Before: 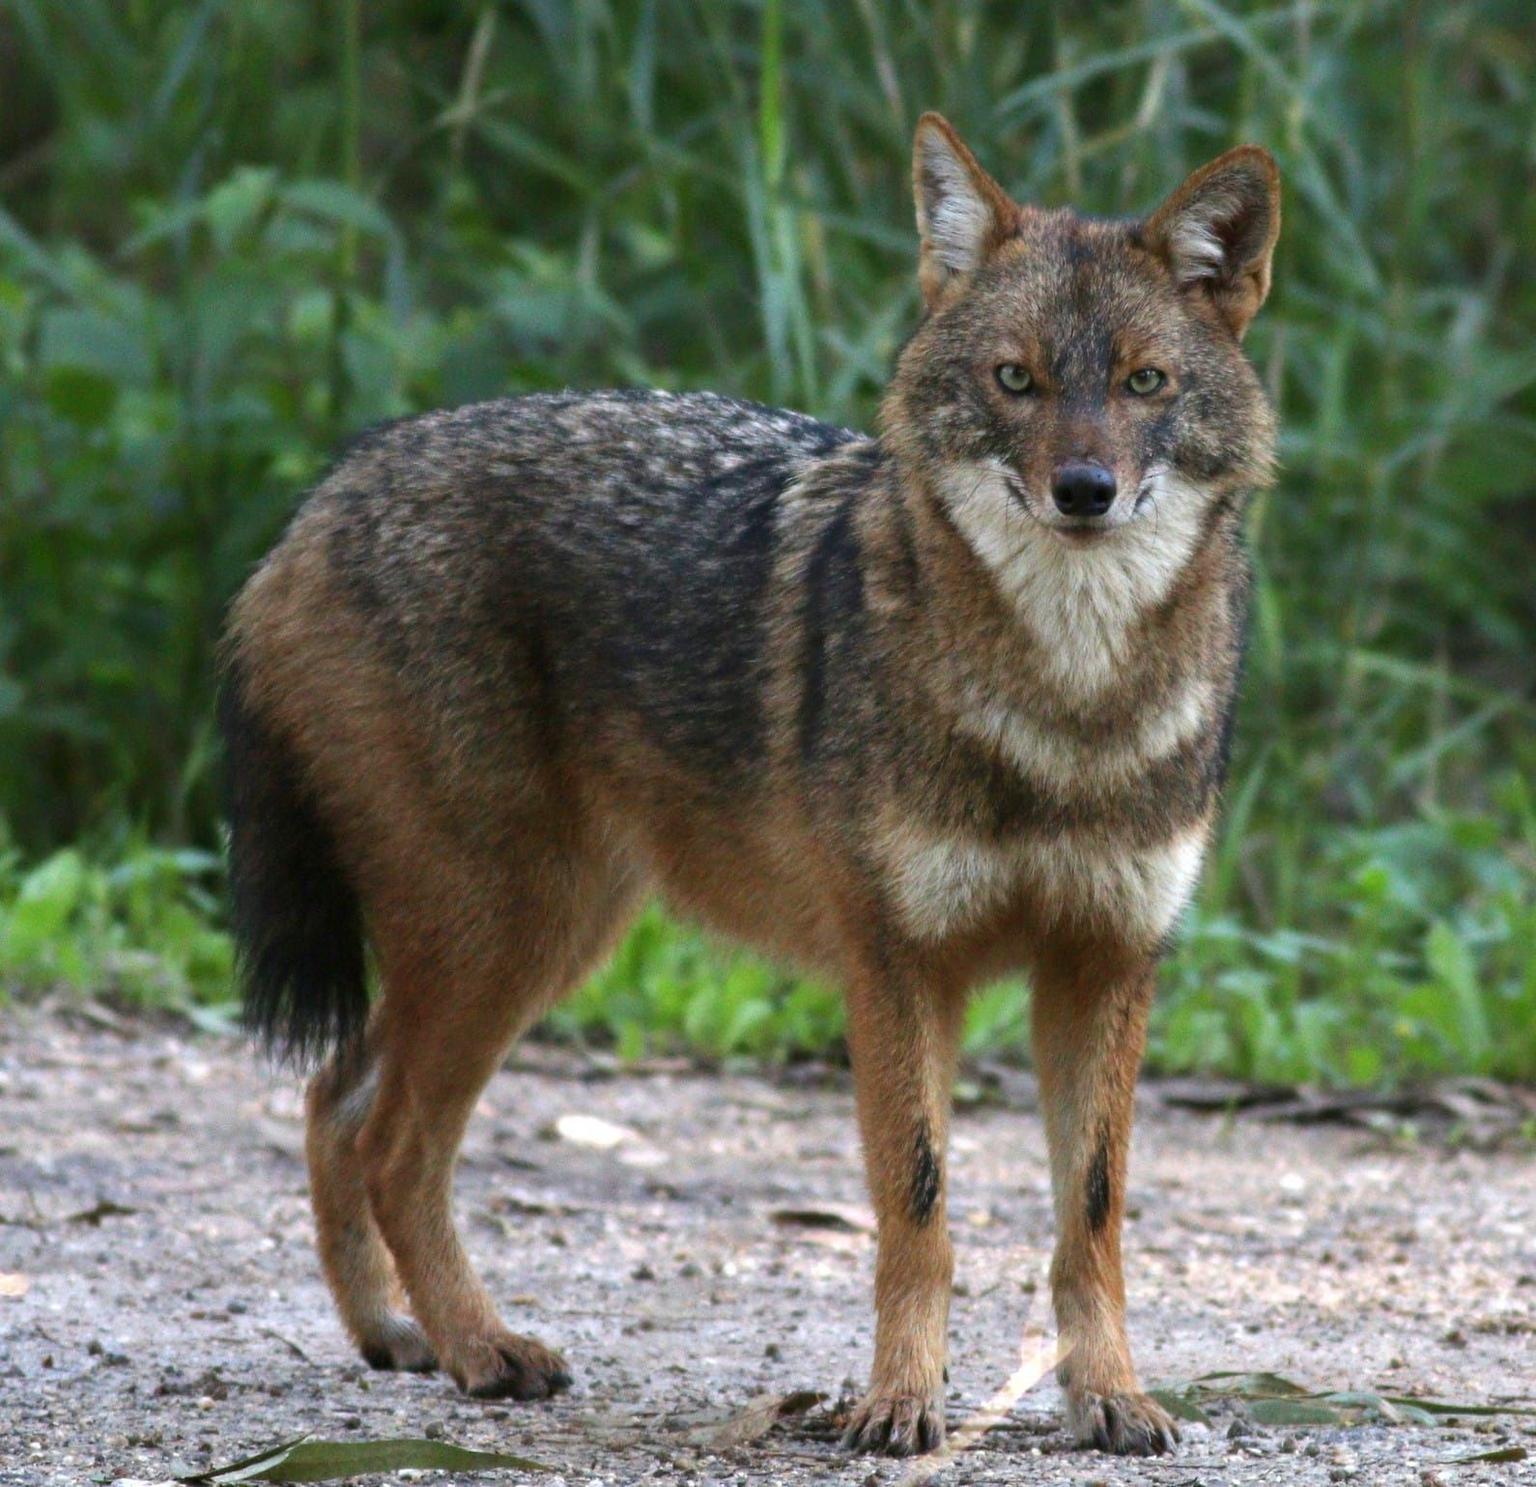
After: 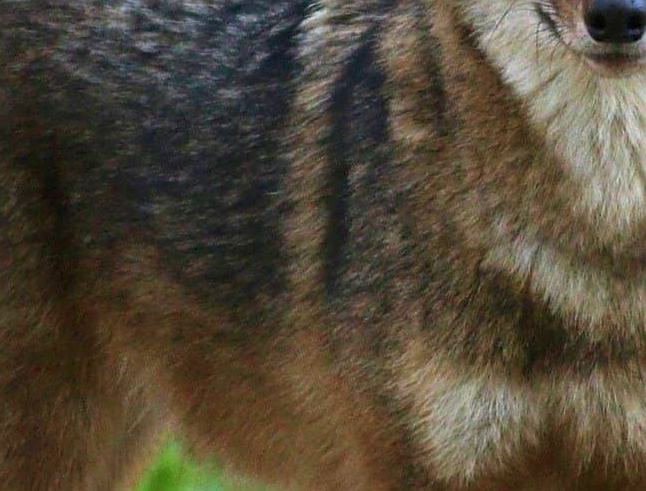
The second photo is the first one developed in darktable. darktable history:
velvia: on, module defaults
crop: left 31.779%, top 31.913%, right 27.579%, bottom 36.138%
sharpen: on, module defaults
tone equalizer: on, module defaults
